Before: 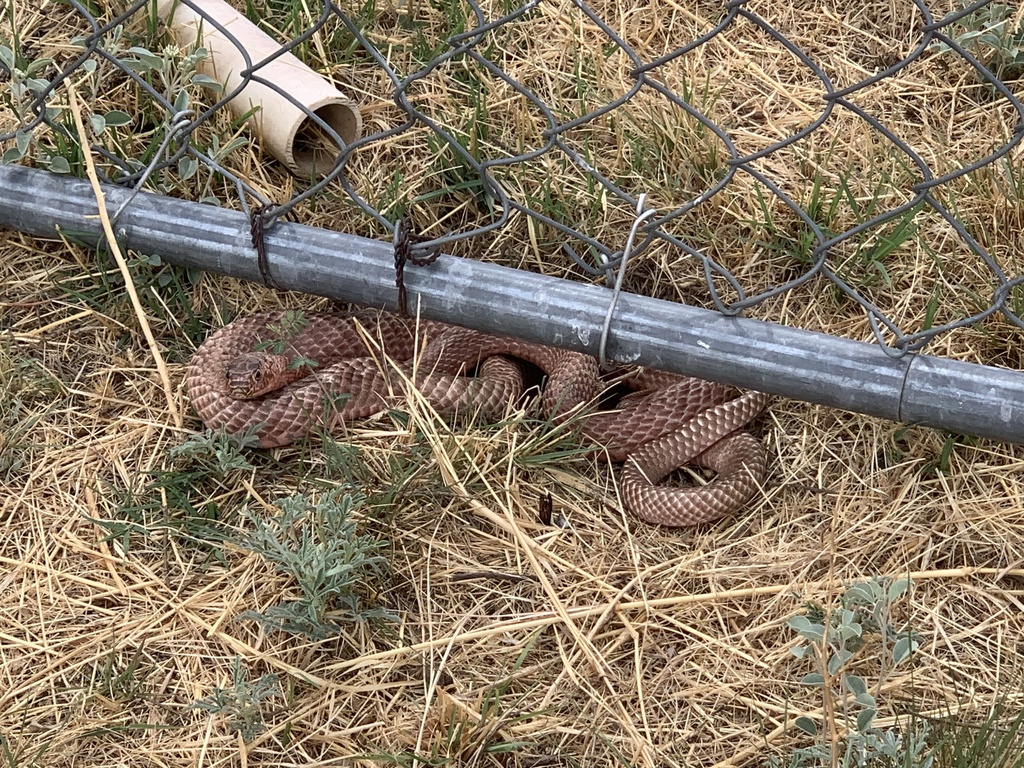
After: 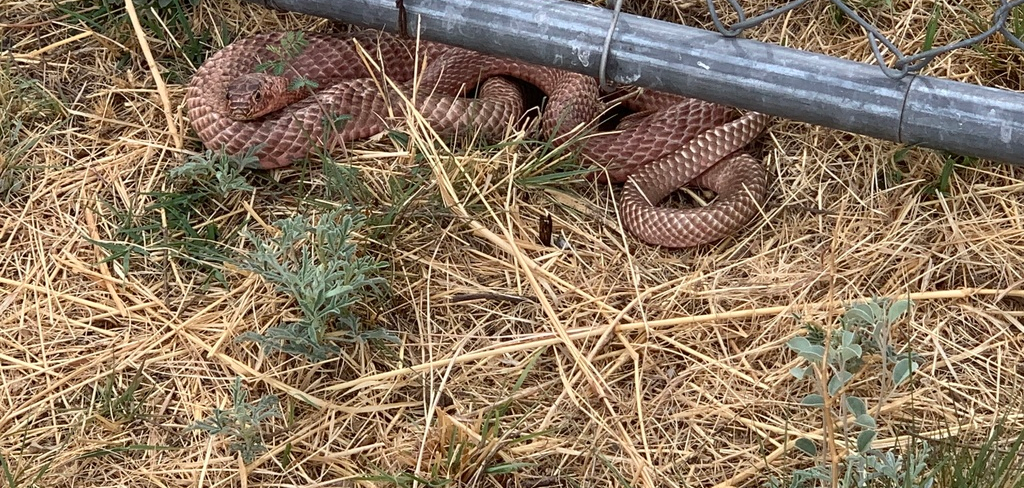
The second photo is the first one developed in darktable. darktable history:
crop and rotate: top 36.353%
